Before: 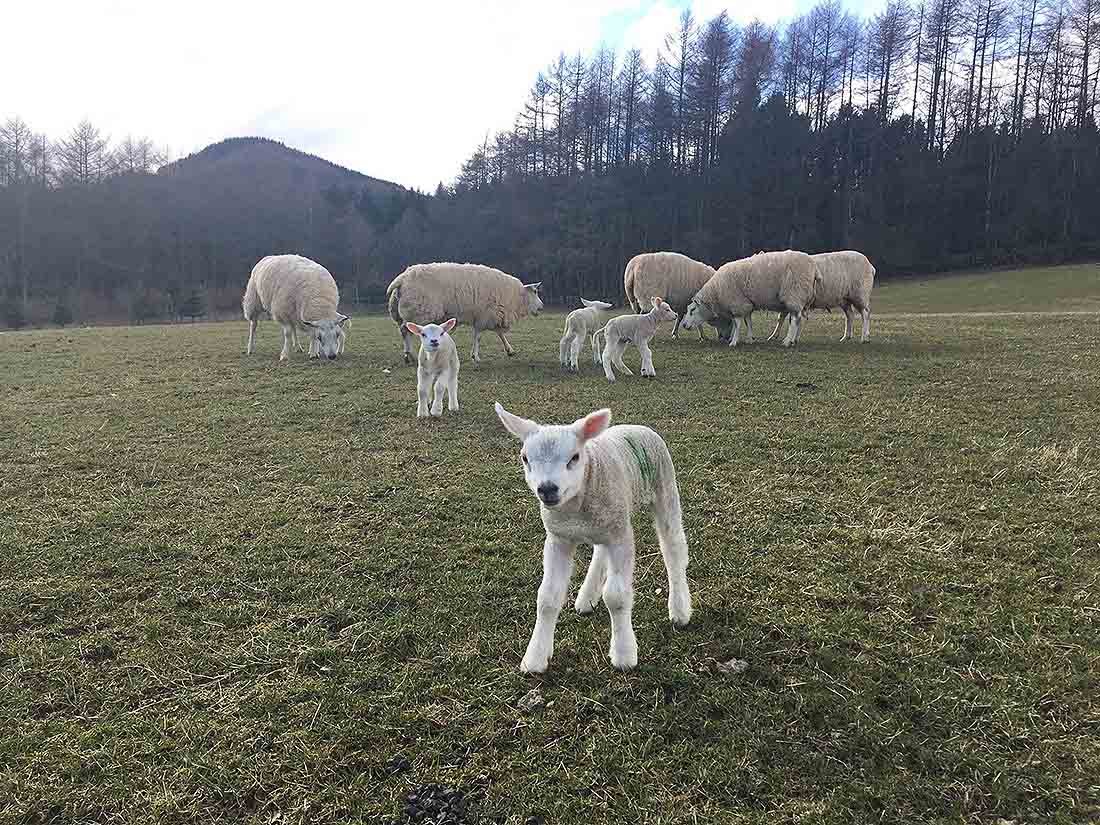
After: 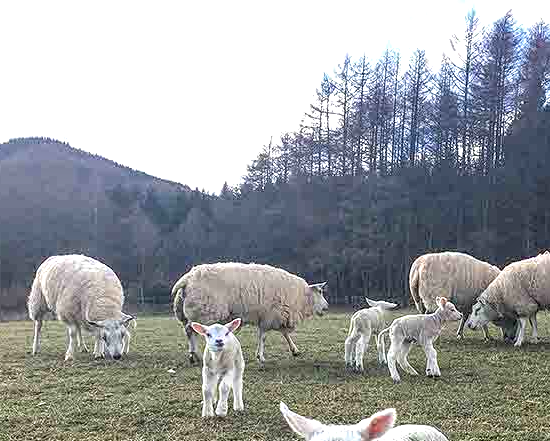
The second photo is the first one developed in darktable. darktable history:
exposure: black level correction 0.001, exposure 0.5 EV, compensate exposure bias true, compensate highlight preservation false
crop: left 19.556%, right 30.401%, bottom 46.458%
local contrast: detail 150%
